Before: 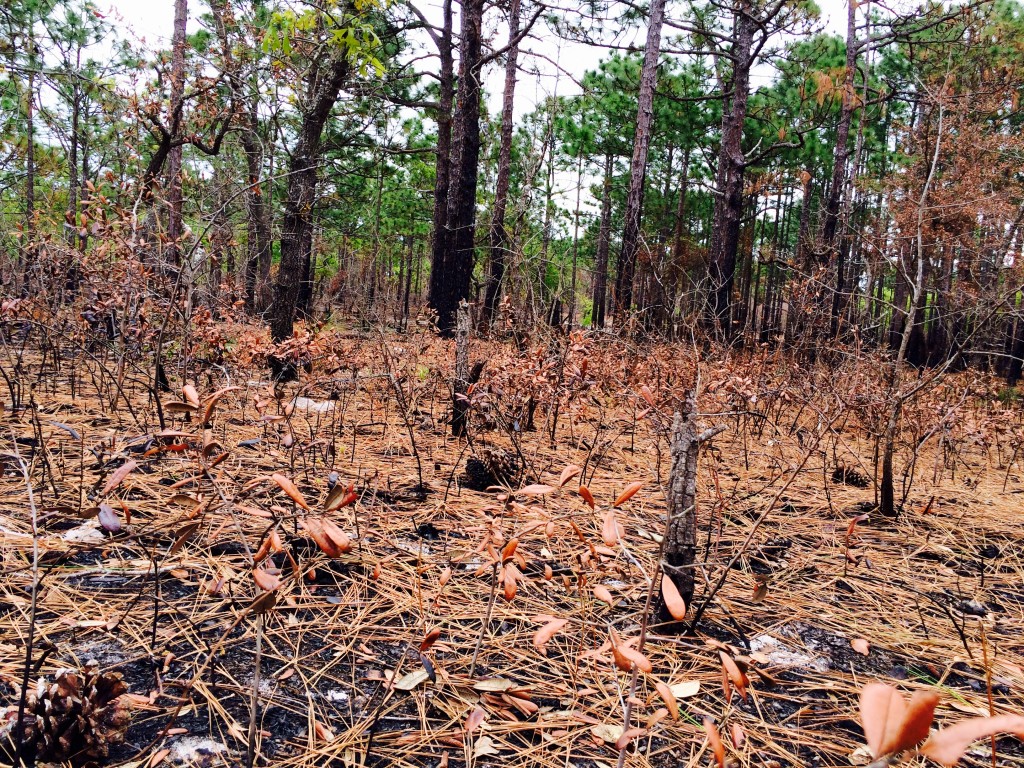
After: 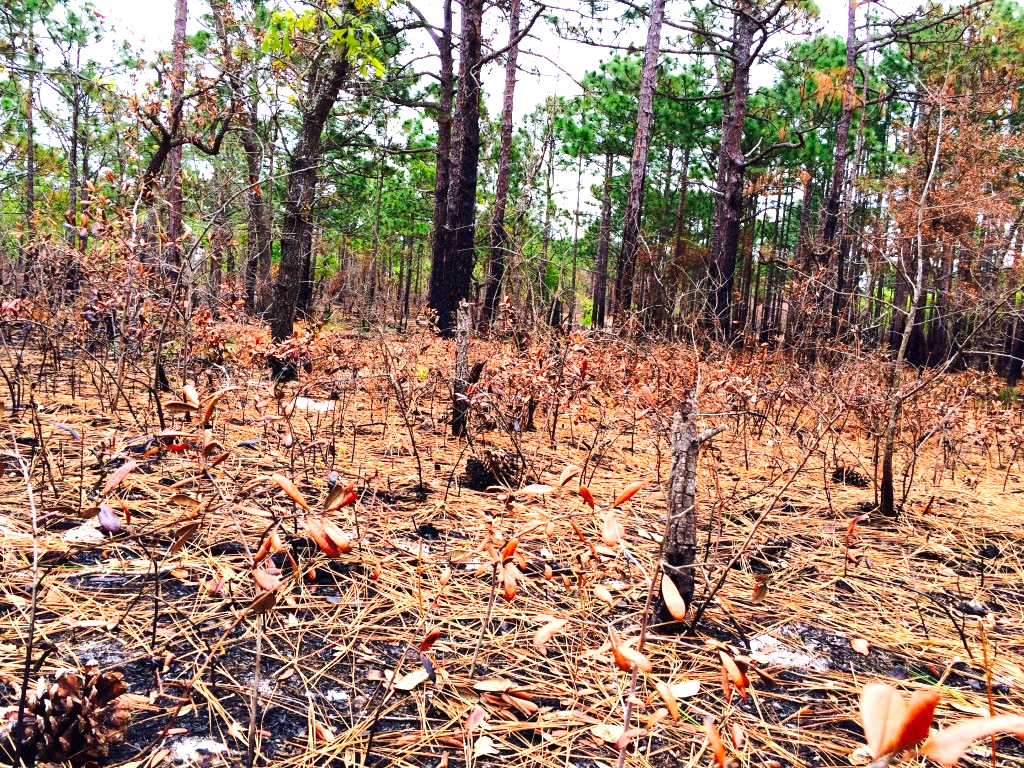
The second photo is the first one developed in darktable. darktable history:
contrast brightness saturation: contrast 0.04, saturation 0.16
exposure: black level correction 0, exposure 0.7 EV, compensate exposure bias true, compensate highlight preservation false
